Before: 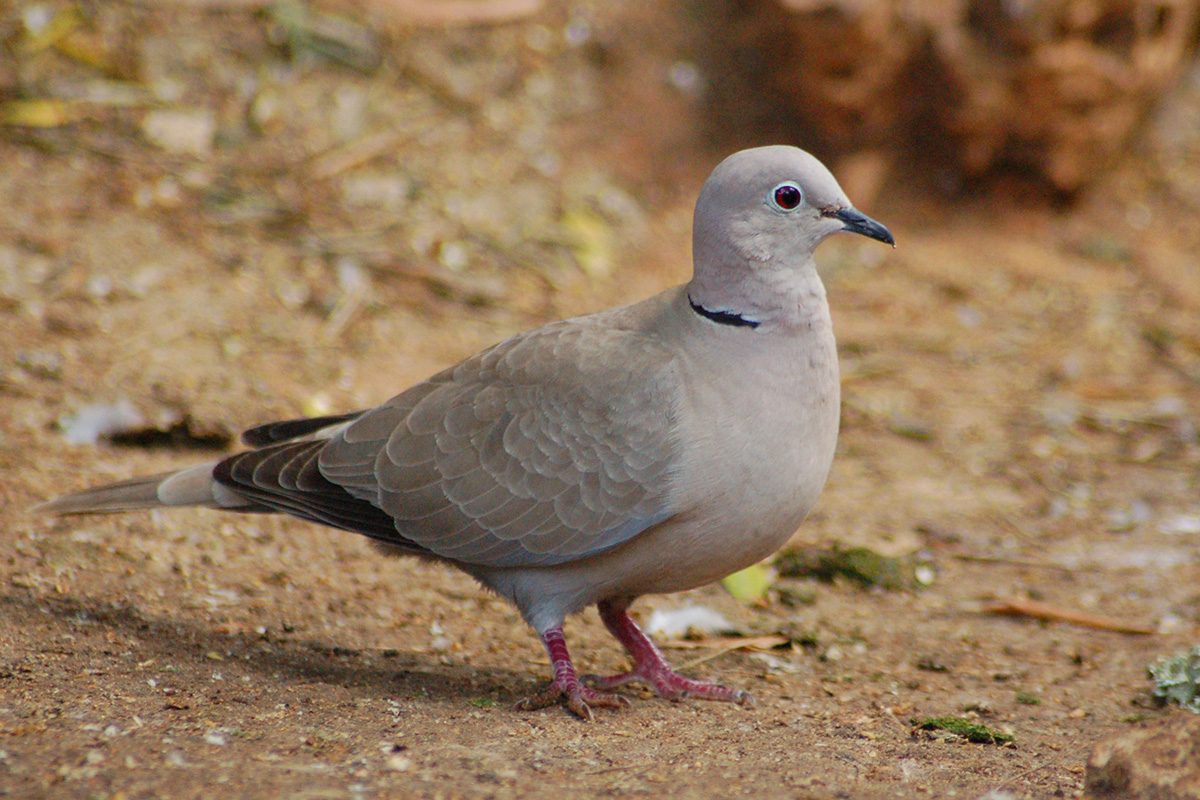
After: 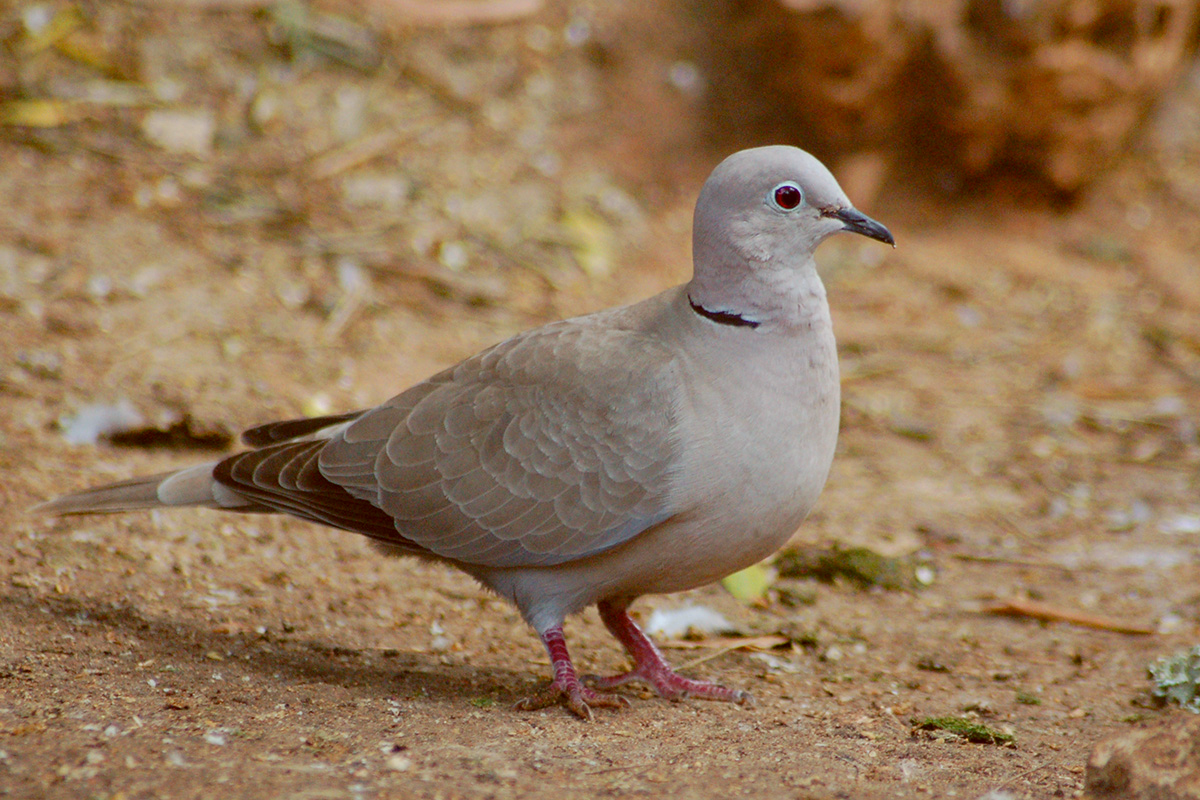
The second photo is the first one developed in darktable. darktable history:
color balance: lift [1.001, 1.007, 1, 0.993], gamma [1.023, 1.026, 1.01, 0.974], gain [0.964, 1.059, 1.073, 0.927]
color correction: highlights a* -2.24, highlights b* -18.1
